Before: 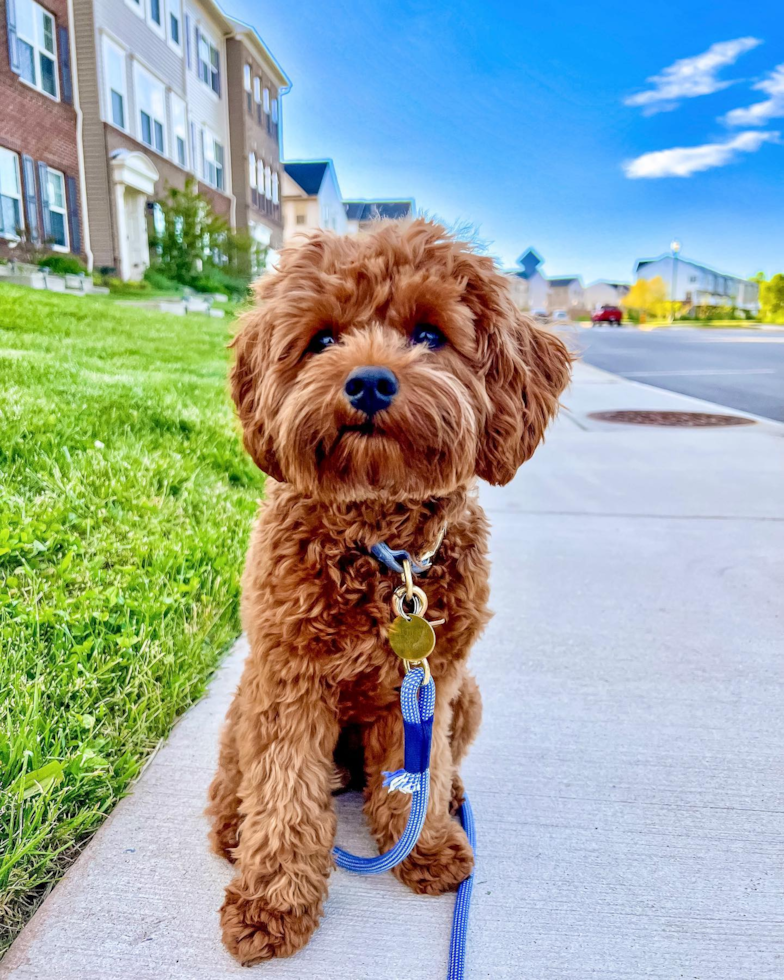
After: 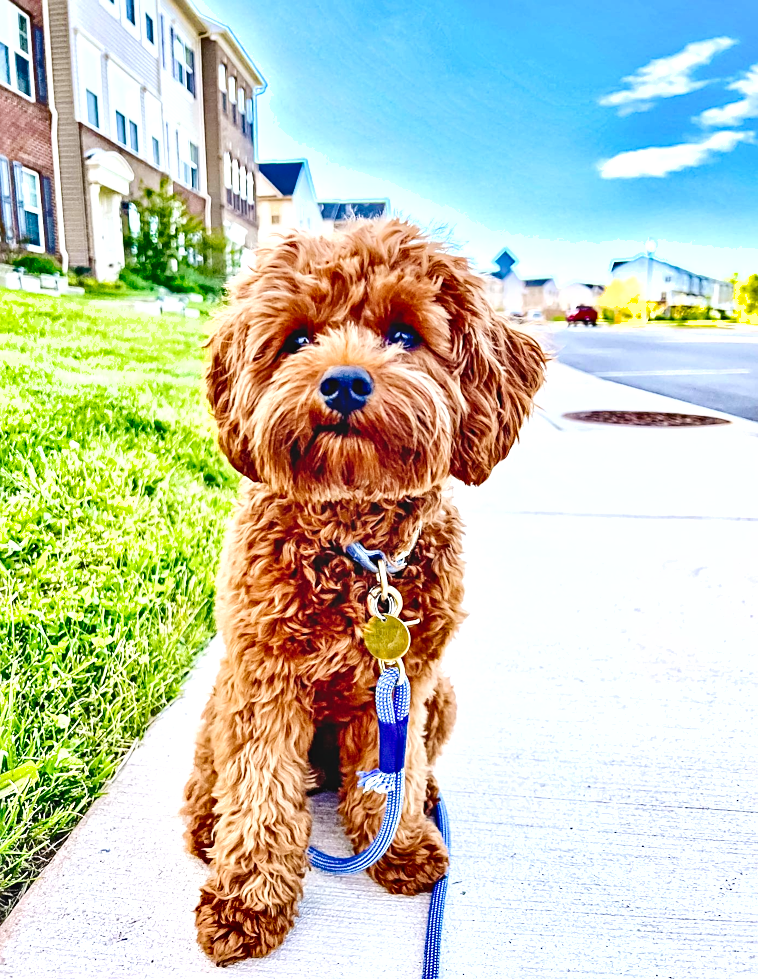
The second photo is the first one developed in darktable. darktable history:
local contrast: mode bilateral grid, contrast 99, coarseness 100, detail 90%, midtone range 0.2
sharpen: on, module defaults
haze removal: adaptive false
exposure: black level correction -0.005, exposure 1.005 EV, compensate exposure bias true, compensate highlight preservation false
crop and rotate: left 3.266%
tone curve: curves: ch0 [(0, 0.021) (0.049, 0.044) (0.152, 0.14) (0.328, 0.357) (0.473, 0.529) (0.641, 0.705) (0.868, 0.887) (1, 0.969)]; ch1 [(0, 0) (0.322, 0.328) (0.43, 0.425) (0.474, 0.466) (0.502, 0.503) (0.522, 0.526) (0.564, 0.591) (0.602, 0.632) (0.677, 0.701) (0.859, 0.885) (1, 1)]; ch2 [(0, 0) (0.33, 0.301) (0.447, 0.44) (0.502, 0.505) (0.535, 0.554) (0.565, 0.598) (0.618, 0.629) (1, 1)], preserve colors none
shadows and highlights: highlights color adjustment 55.6%, soften with gaussian
